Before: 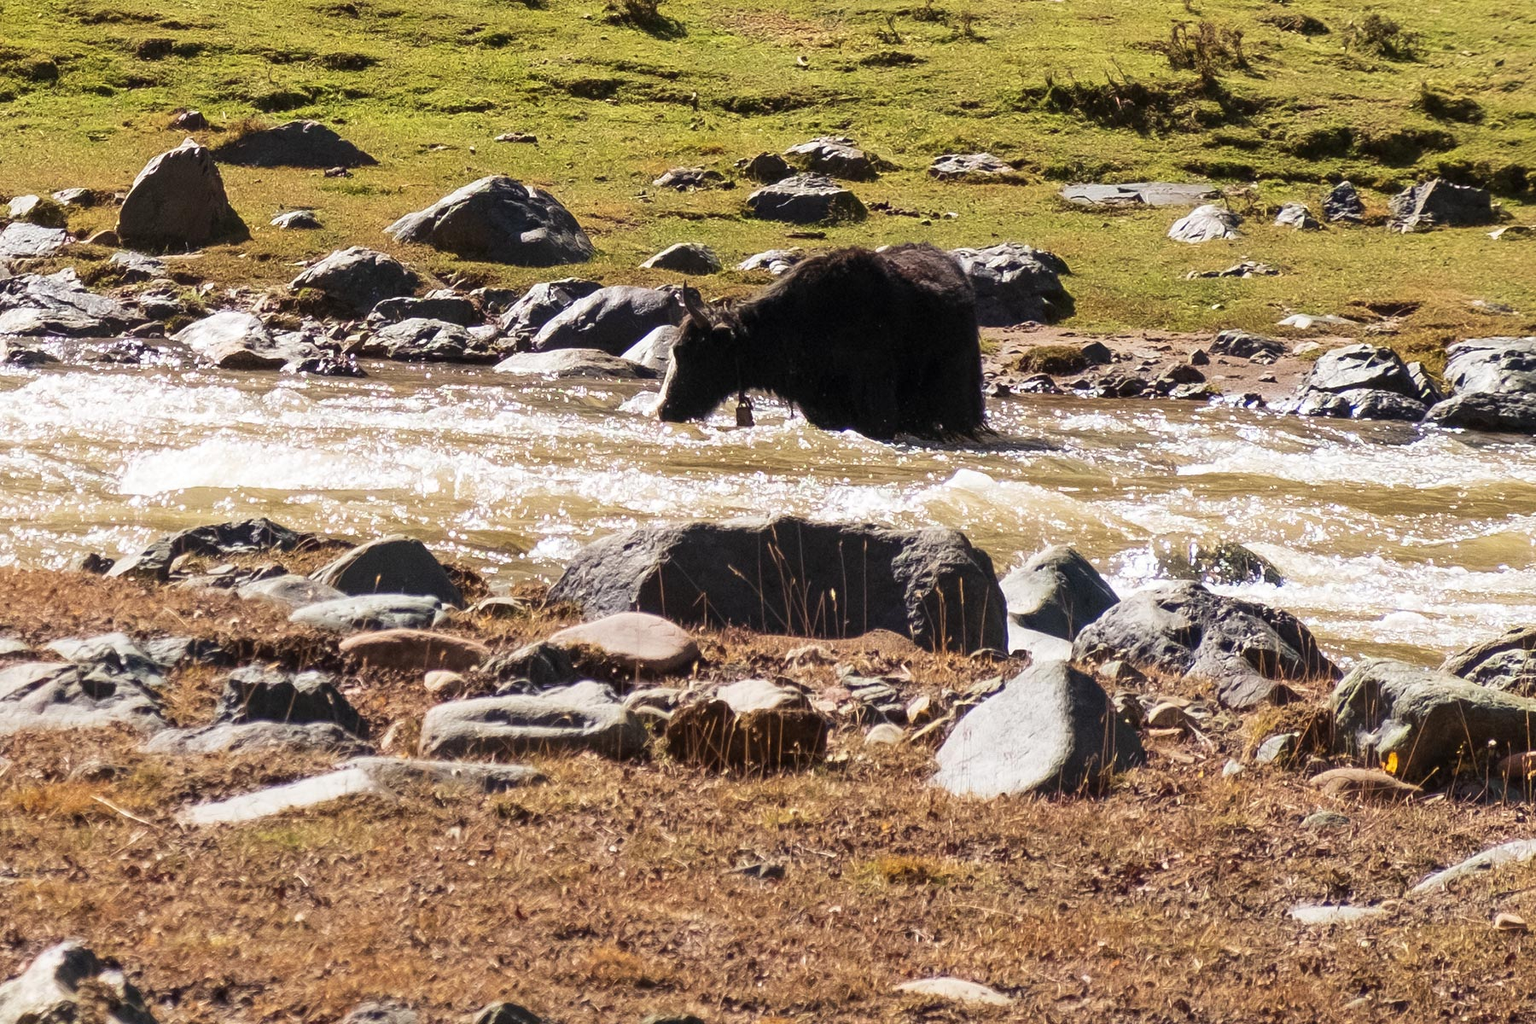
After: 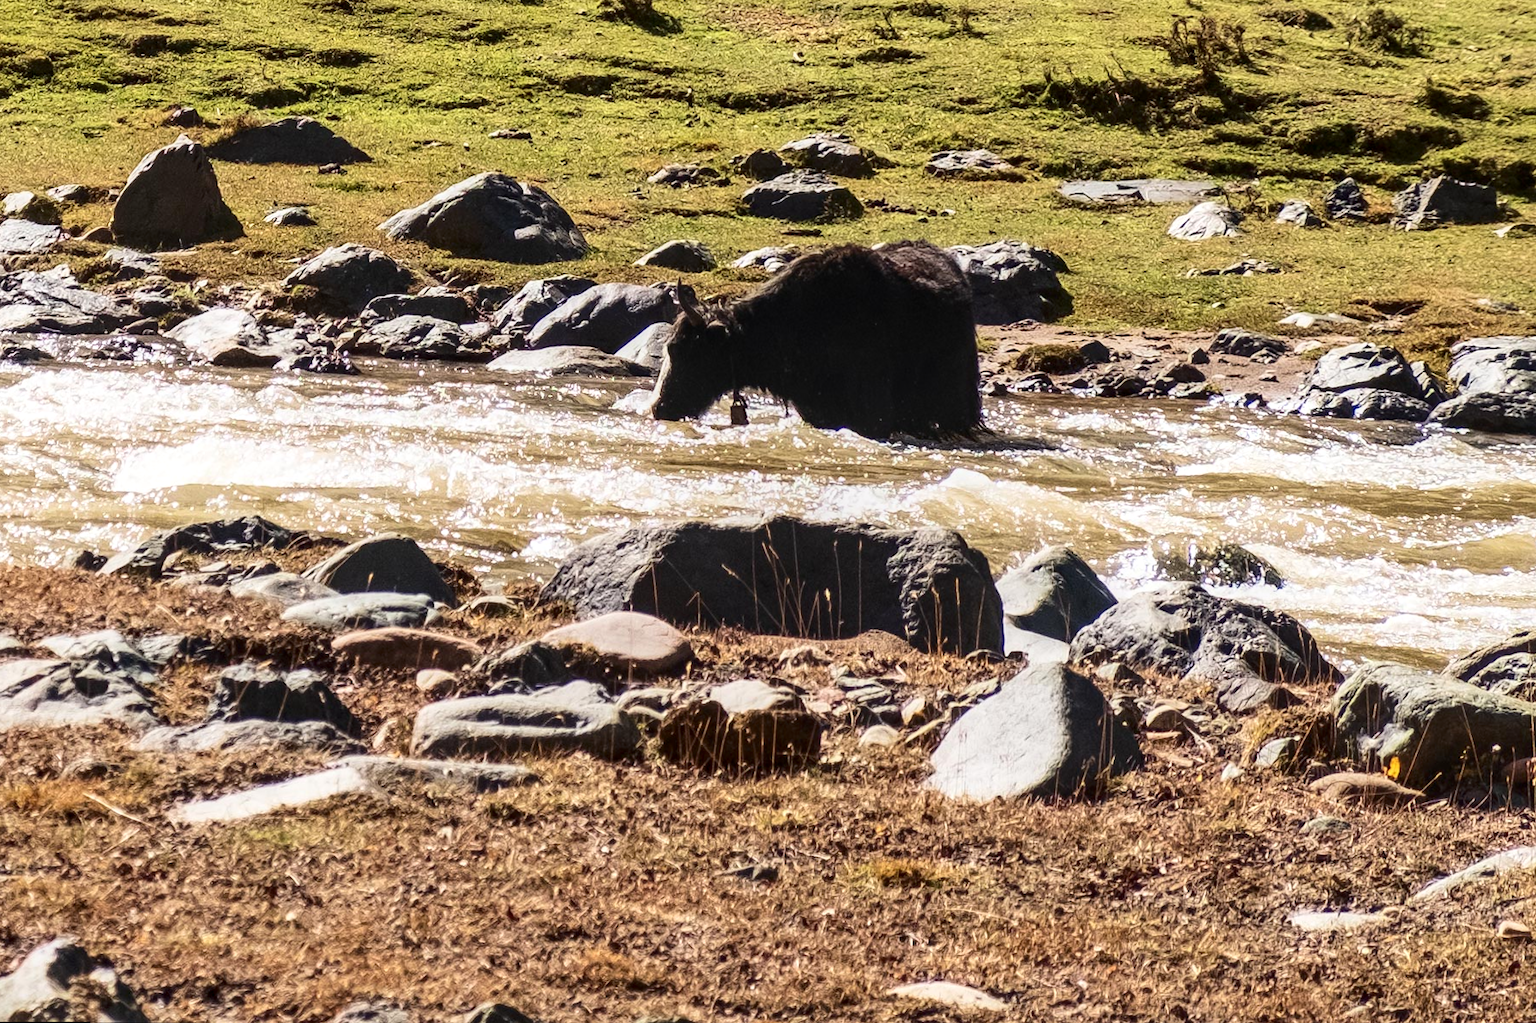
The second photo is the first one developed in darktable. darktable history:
rotate and perspective: rotation 0.192°, lens shift (horizontal) -0.015, crop left 0.005, crop right 0.996, crop top 0.006, crop bottom 0.99
contrast brightness saturation: contrast 0.22
local contrast: on, module defaults
